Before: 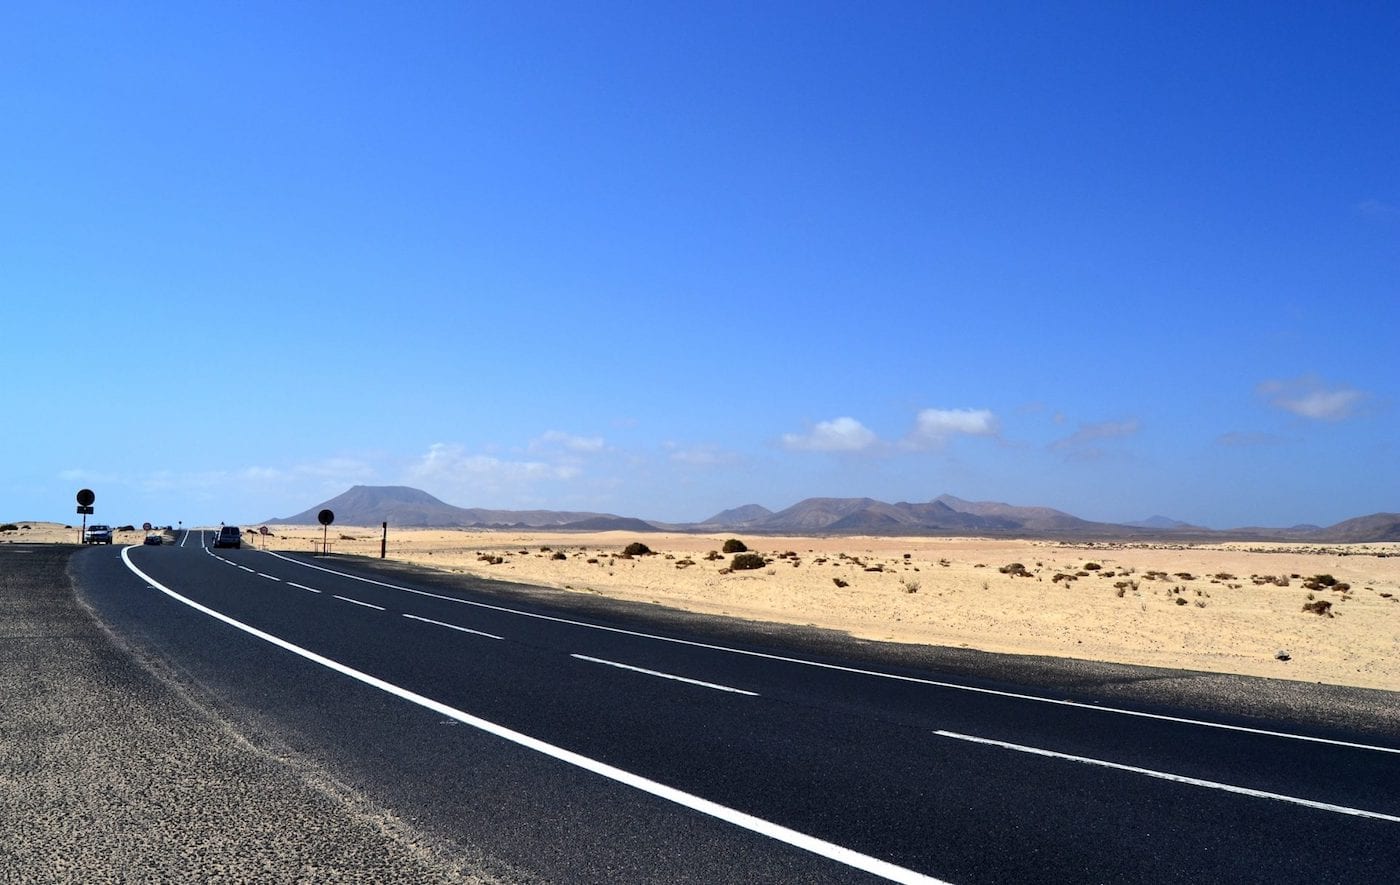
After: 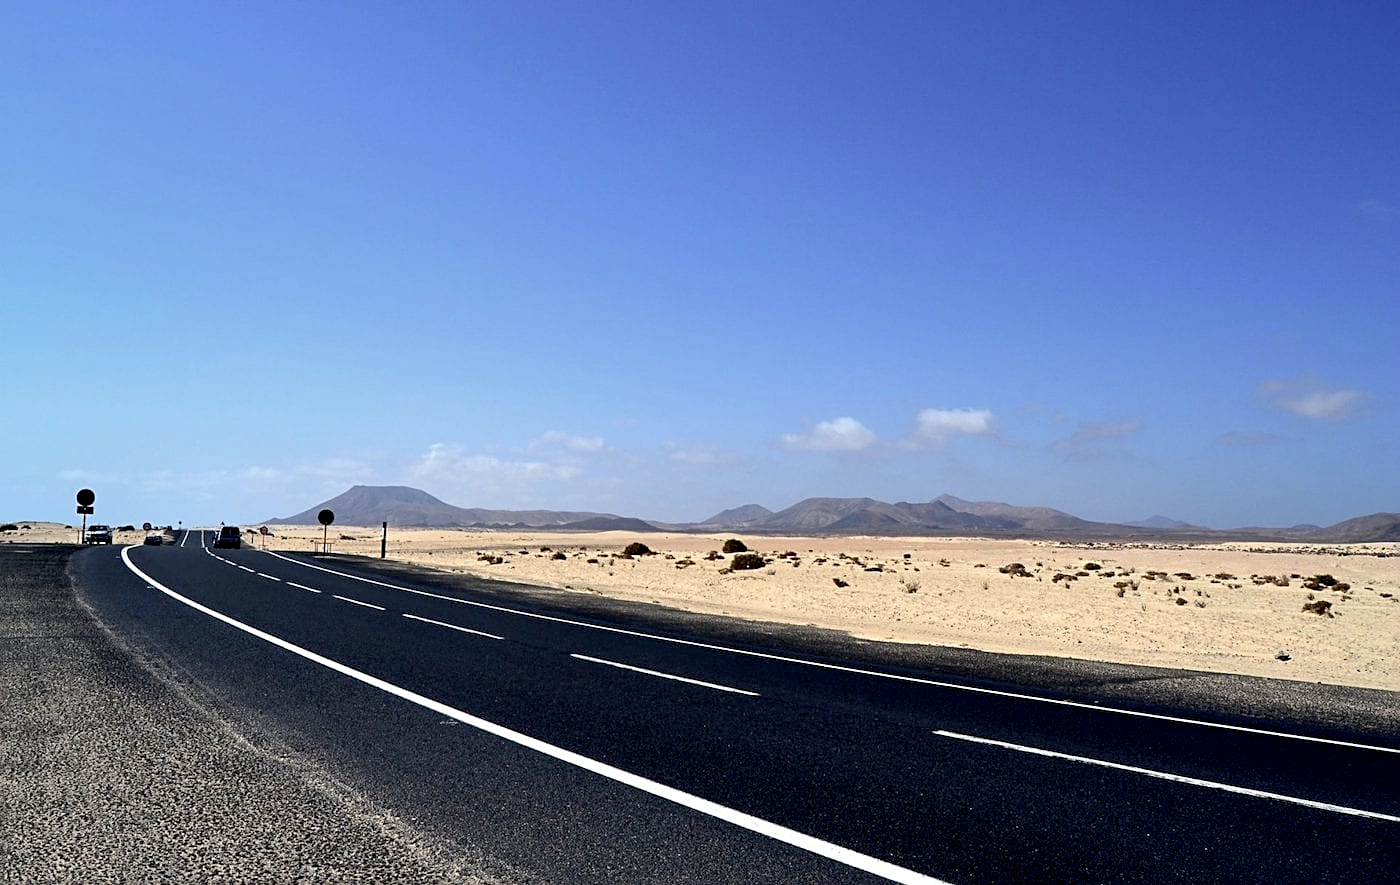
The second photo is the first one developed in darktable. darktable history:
exposure: black level correction 0.01, exposure 0.015 EV, compensate exposure bias true, compensate highlight preservation false
sharpen: on, module defaults
color correction: highlights b* 0.054, saturation 0.787
